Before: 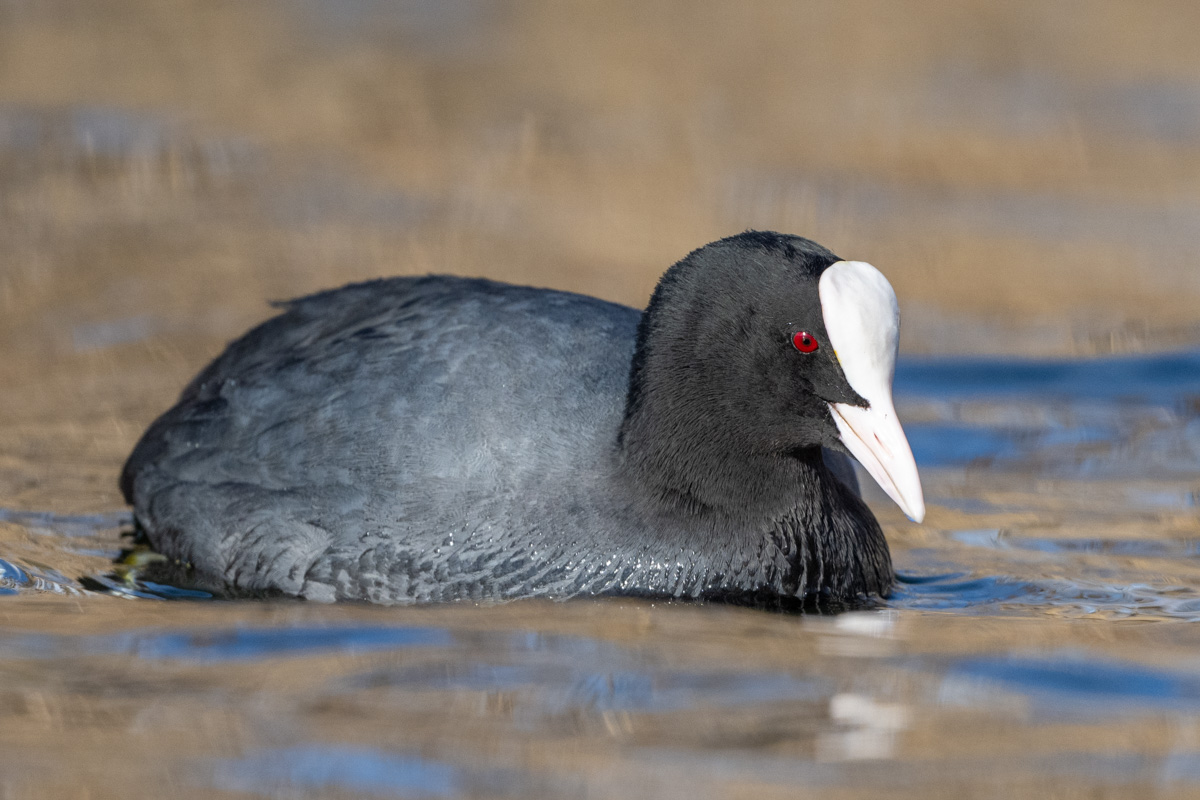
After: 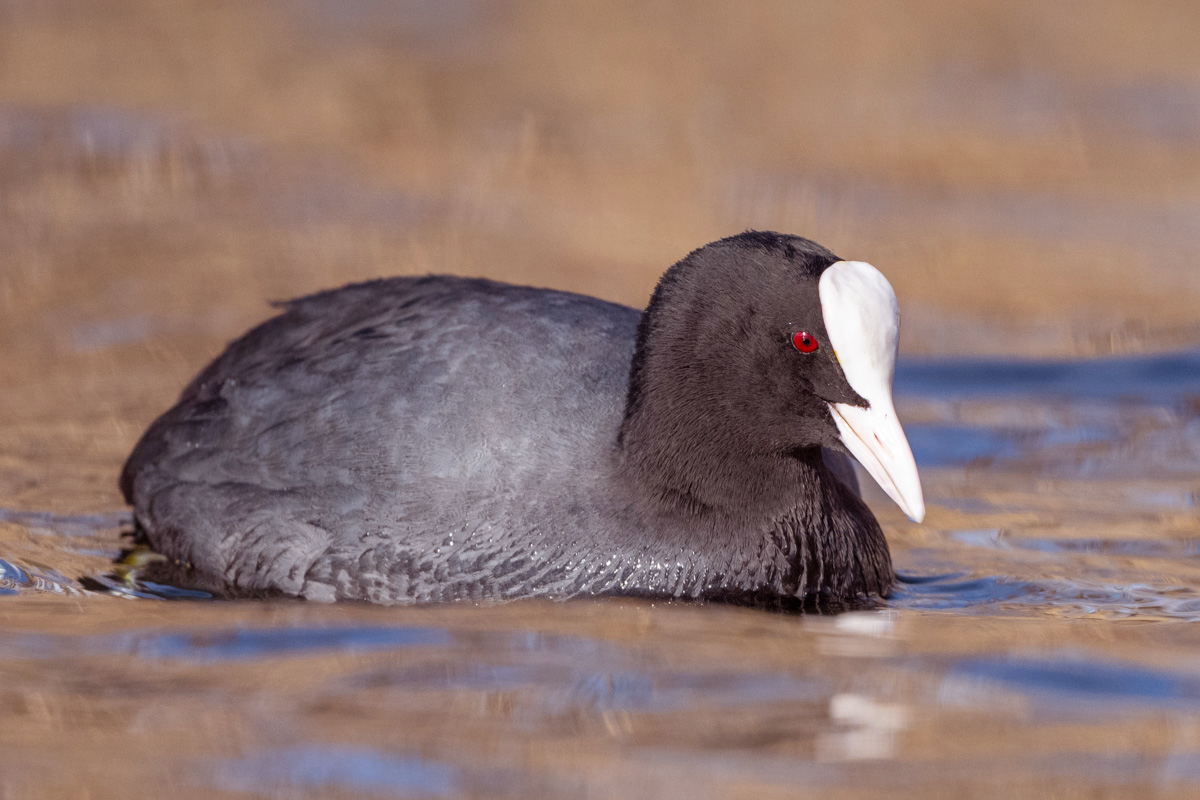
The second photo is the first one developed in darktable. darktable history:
rgb levels: mode RGB, independent channels, levels [[0, 0.474, 1], [0, 0.5, 1], [0, 0.5, 1]]
shadows and highlights: radius 264.75, soften with gaussian
